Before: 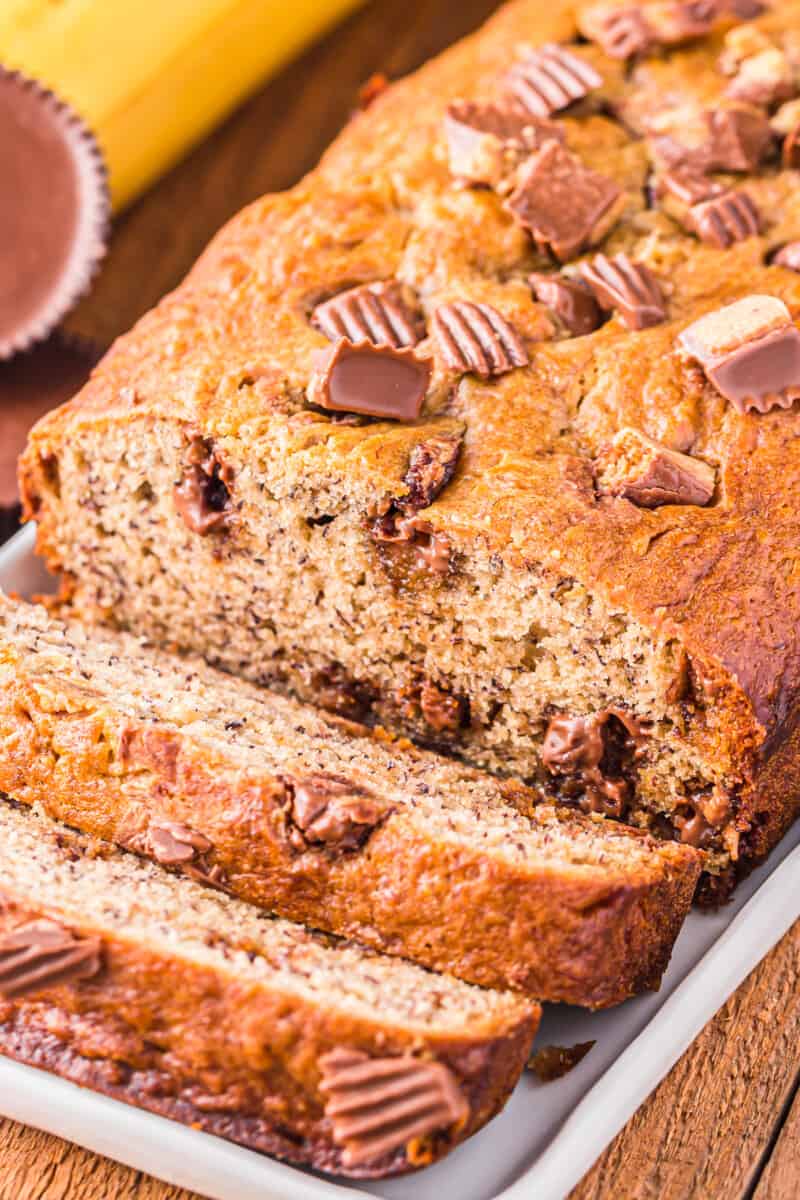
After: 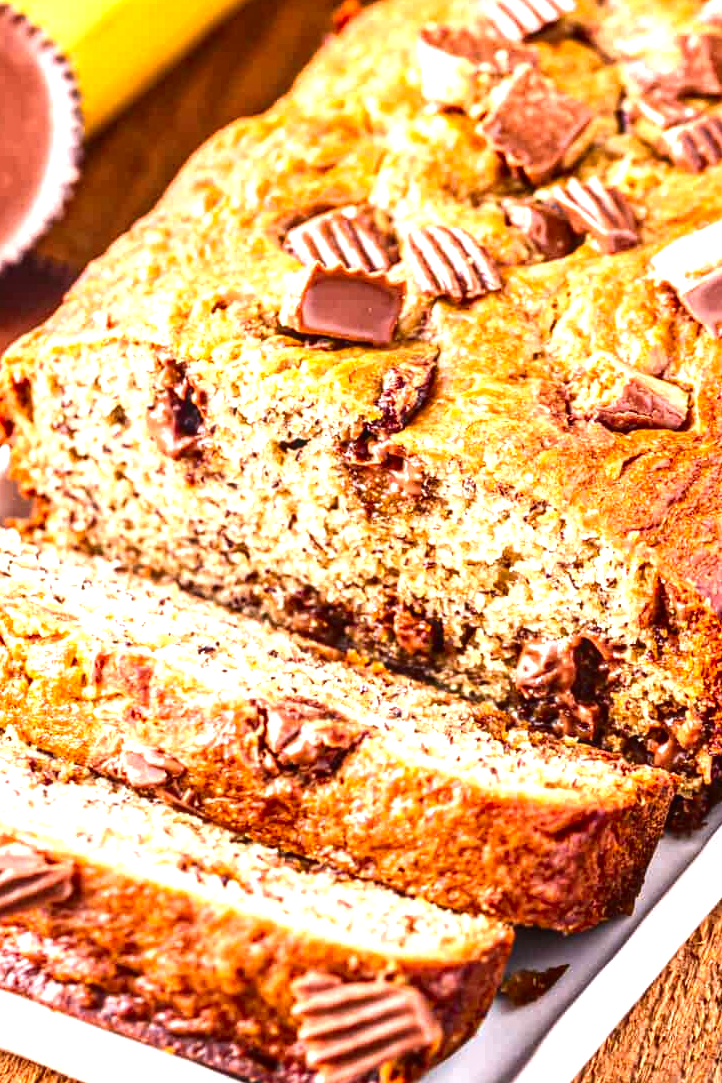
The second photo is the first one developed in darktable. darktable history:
crop: left 3.449%, top 6.369%, right 6.183%, bottom 3.331%
contrast brightness saturation: contrast 0.13, brightness -0.224, saturation 0.141
local contrast: on, module defaults
tone equalizer: -8 EV -0.783 EV, -7 EV -0.706 EV, -6 EV -0.599 EV, -5 EV -0.366 EV, -3 EV 0.37 EV, -2 EV 0.6 EV, -1 EV 0.693 EV, +0 EV 0.751 EV, smoothing diameter 24.81%, edges refinement/feathering 6.78, preserve details guided filter
exposure: exposure 0.2 EV, compensate highlight preservation false
